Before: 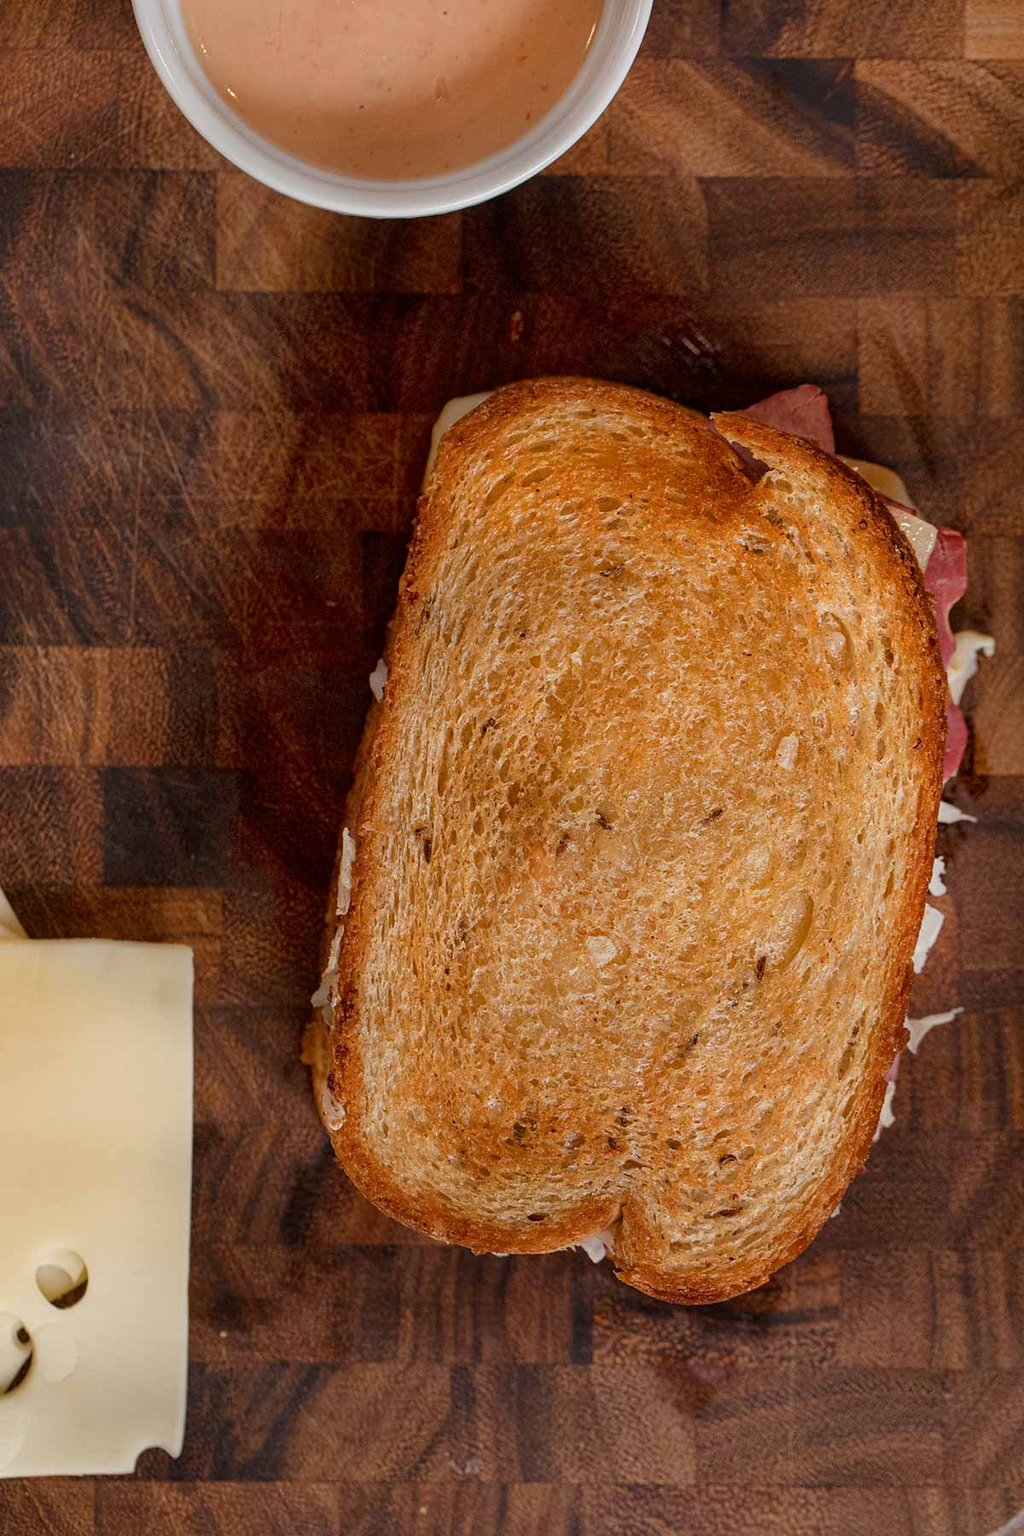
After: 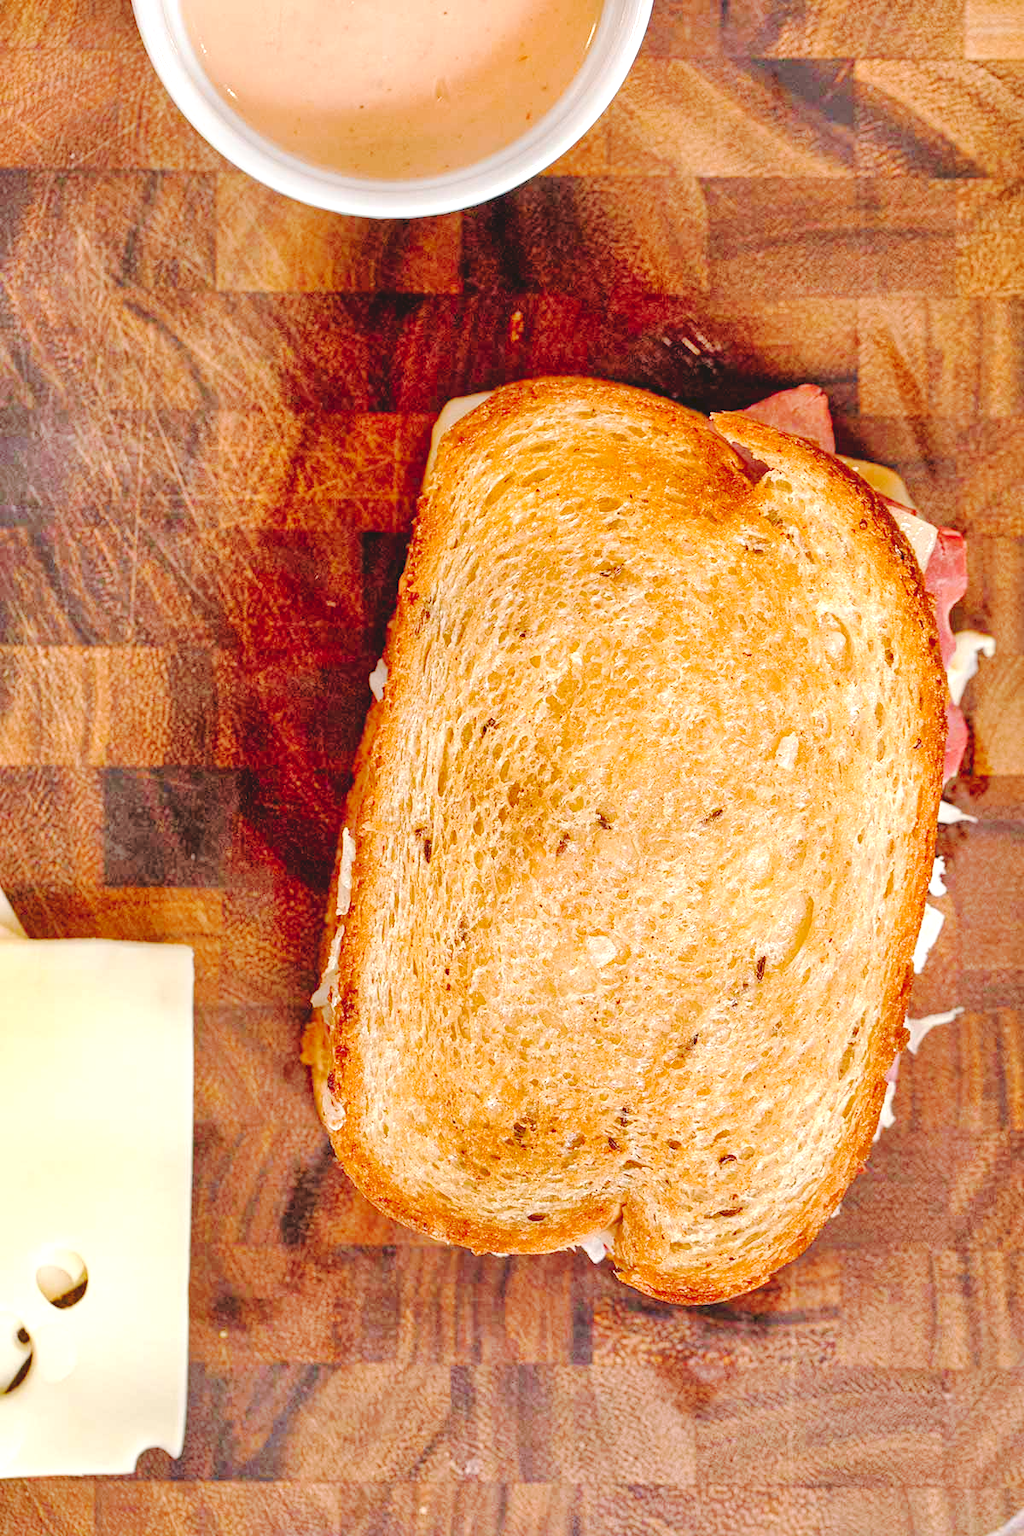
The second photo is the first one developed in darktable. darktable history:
tone curve: curves: ch0 [(0, 0) (0.003, 0.076) (0.011, 0.081) (0.025, 0.084) (0.044, 0.092) (0.069, 0.1) (0.1, 0.117) (0.136, 0.144) (0.177, 0.186) (0.224, 0.237) (0.277, 0.306) (0.335, 0.39) (0.399, 0.494) (0.468, 0.574) (0.543, 0.666) (0.623, 0.722) (0.709, 0.79) (0.801, 0.855) (0.898, 0.926) (1, 1)], preserve colors none
tone equalizer: -7 EV 0.154 EV, -6 EV 0.59 EV, -5 EV 1.17 EV, -4 EV 1.33 EV, -3 EV 1.12 EV, -2 EV 0.6 EV, -1 EV 0.154 EV
exposure: exposure 1 EV, compensate highlight preservation false
